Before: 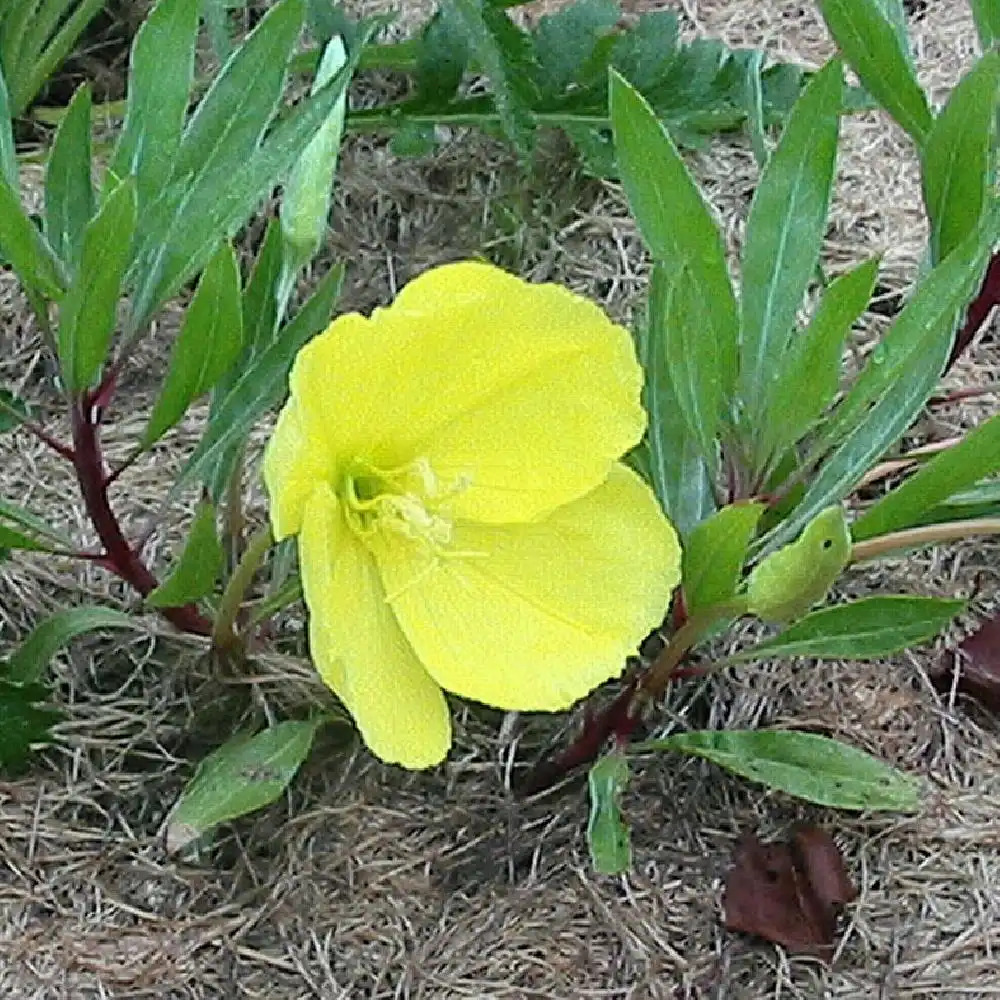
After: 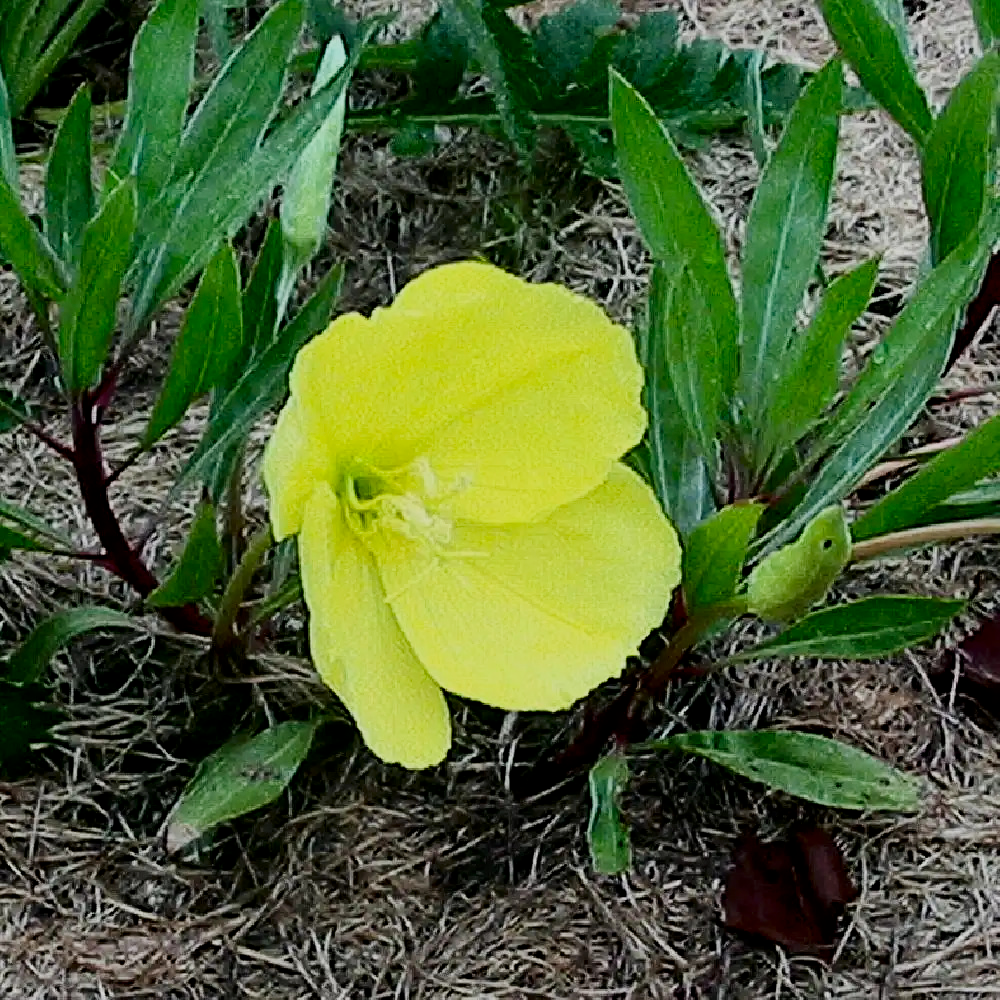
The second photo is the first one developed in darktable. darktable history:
contrast brightness saturation: contrast 0.239, brightness -0.223, saturation 0.14
filmic rgb: black relative exposure -4.51 EV, white relative exposure 4.81 EV, hardness 2.35, latitude 37.04%, contrast 1.047, highlights saturation mix 1.58%, shadows ↔ highlights balance 1.31%
